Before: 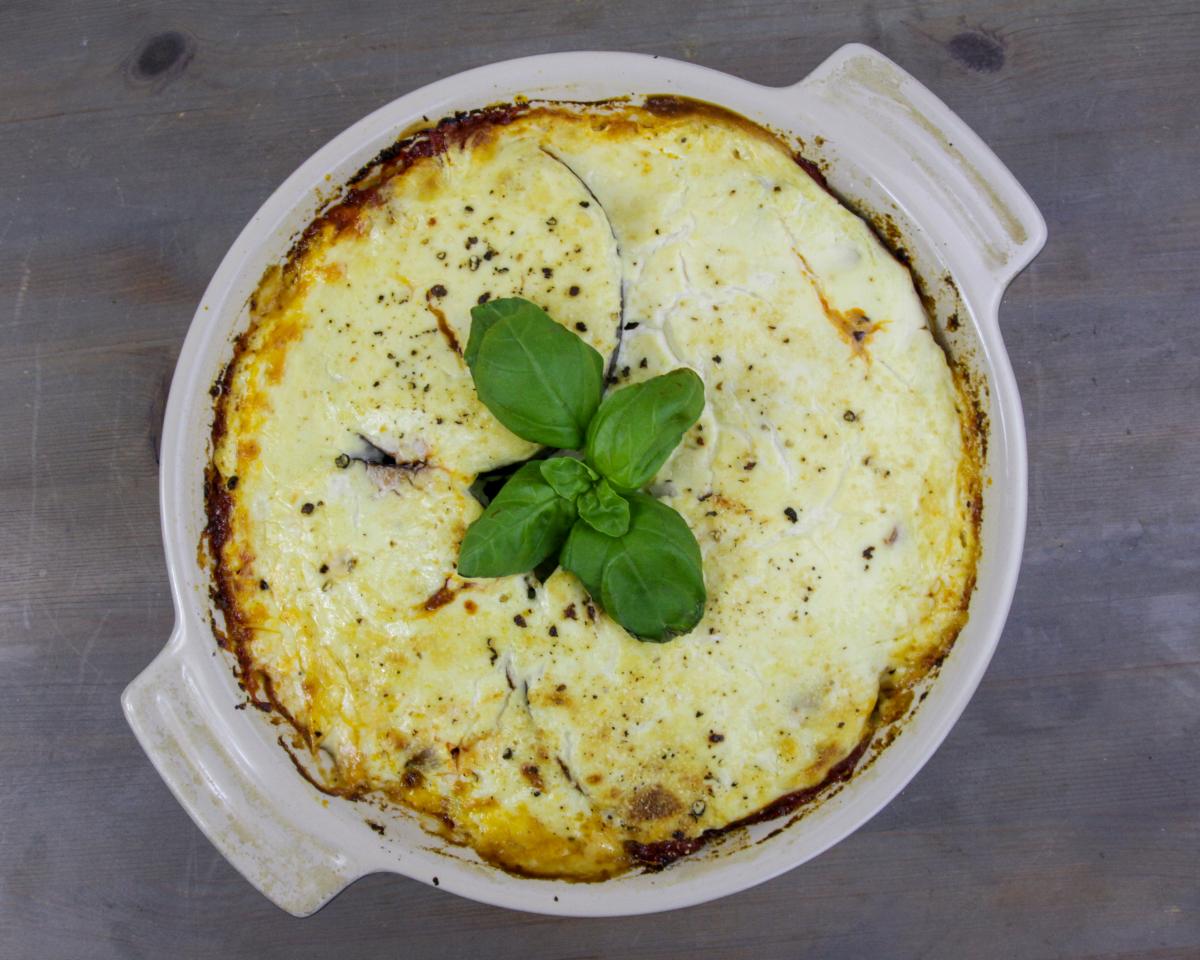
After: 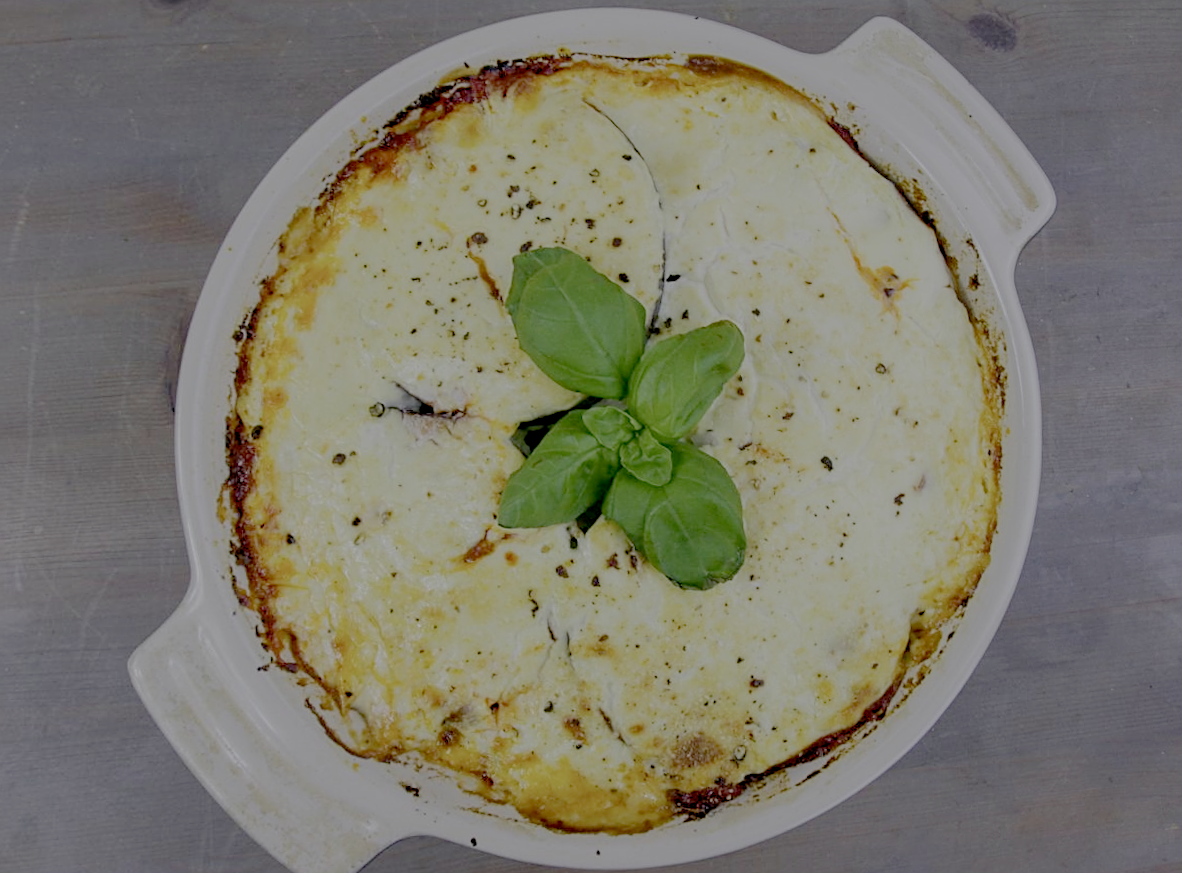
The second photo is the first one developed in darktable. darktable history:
filmic rgb: white relative exposure 8 EV, threshold 3 EV, structure ↔ texture 100%, target black luminance 0%, hardness 2.44, latitude 76.53%, contrast 0.562, shadows ↔ highlights balance 0%, preserve chrominance no, color science v4 (2020), iterations of high-quality reconstruction 10, type of noise poissonian, enable highlight reconstruction true
sharpen: on, module defaults
rotate and perspective: rotation -0.013°, lens shift (vertical) -0.027, lens shift (horizontal) 0.178, crop left 0.016, crop right 0.989, crop top 0.082, crop bottom 0.918
